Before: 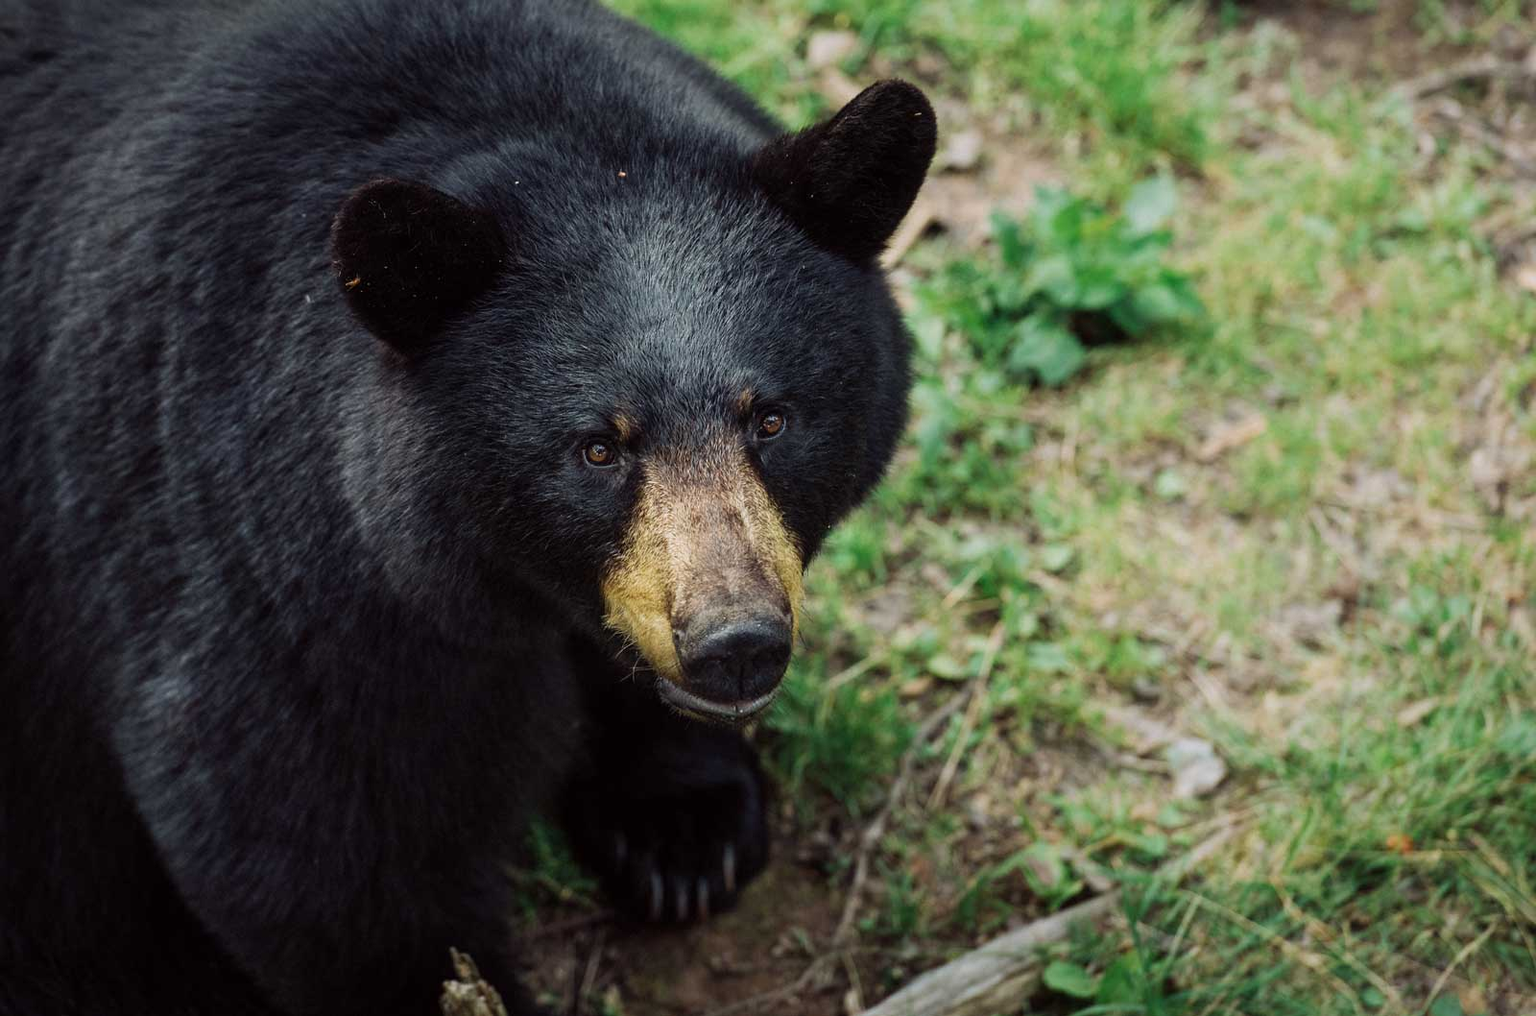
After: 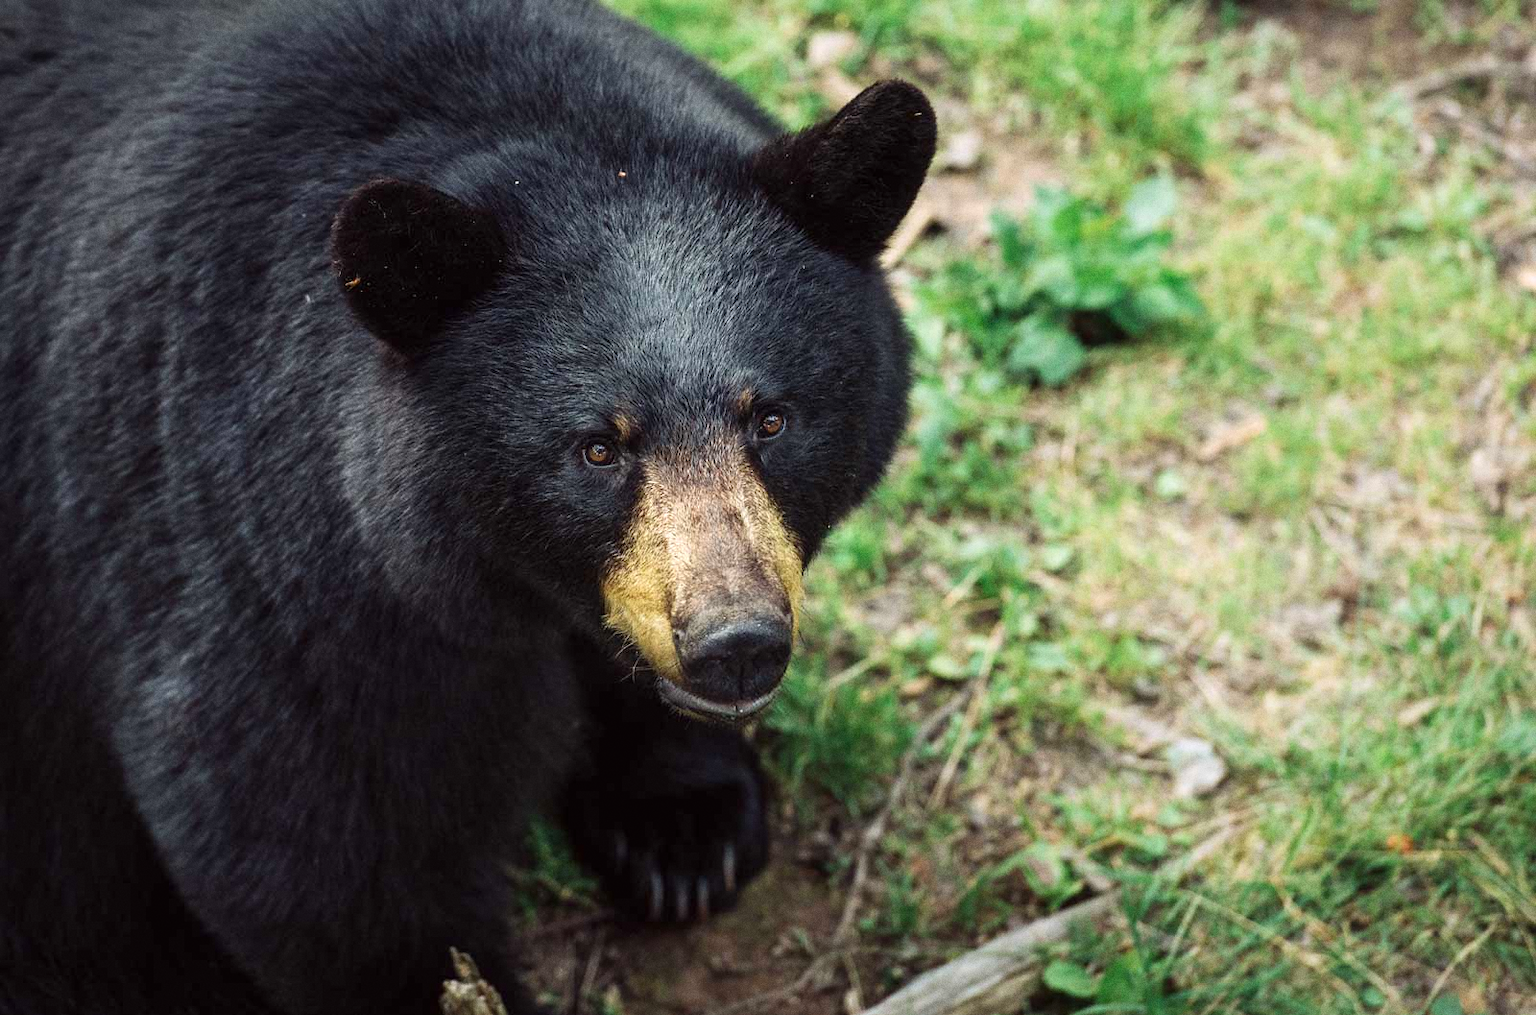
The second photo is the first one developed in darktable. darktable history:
exposure: black level correction 0, exposure 0.5 EV, compensate highlight preservation false
grain: on, module defaults
